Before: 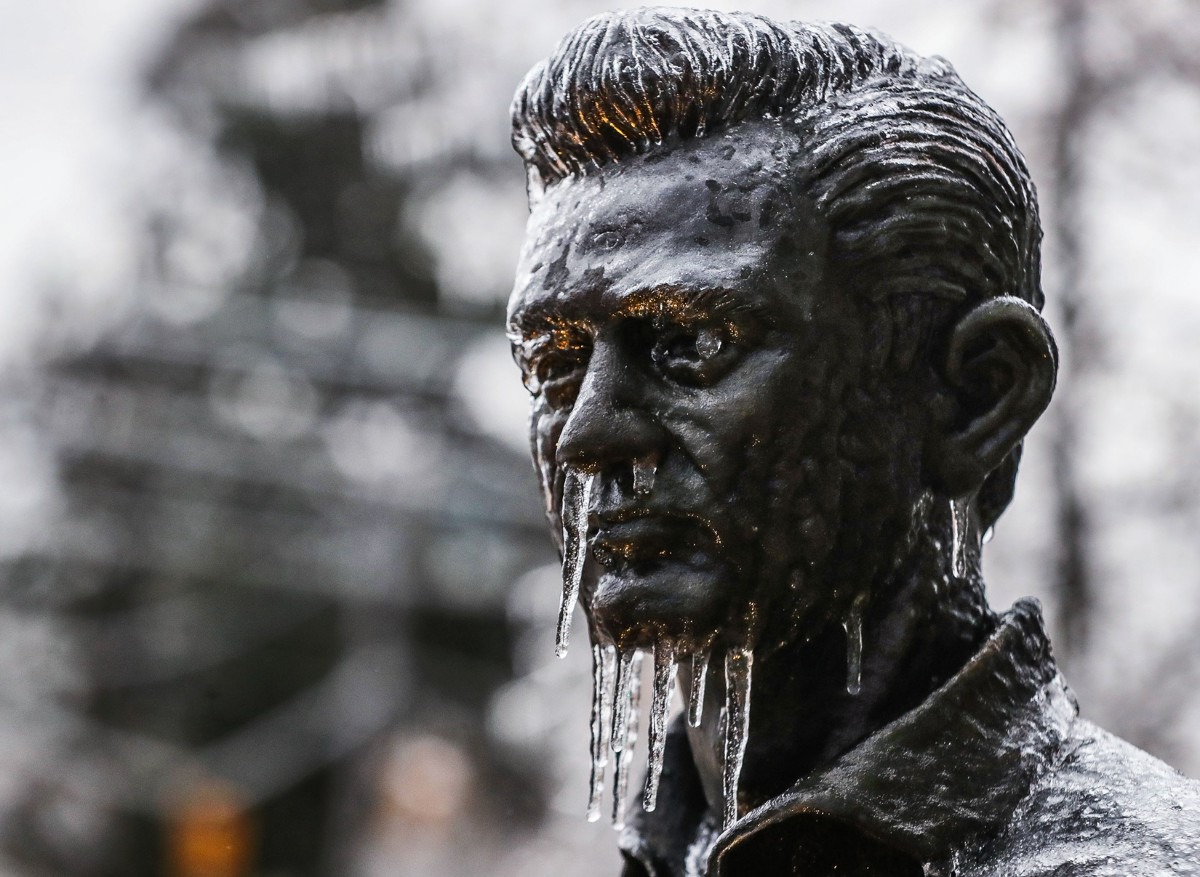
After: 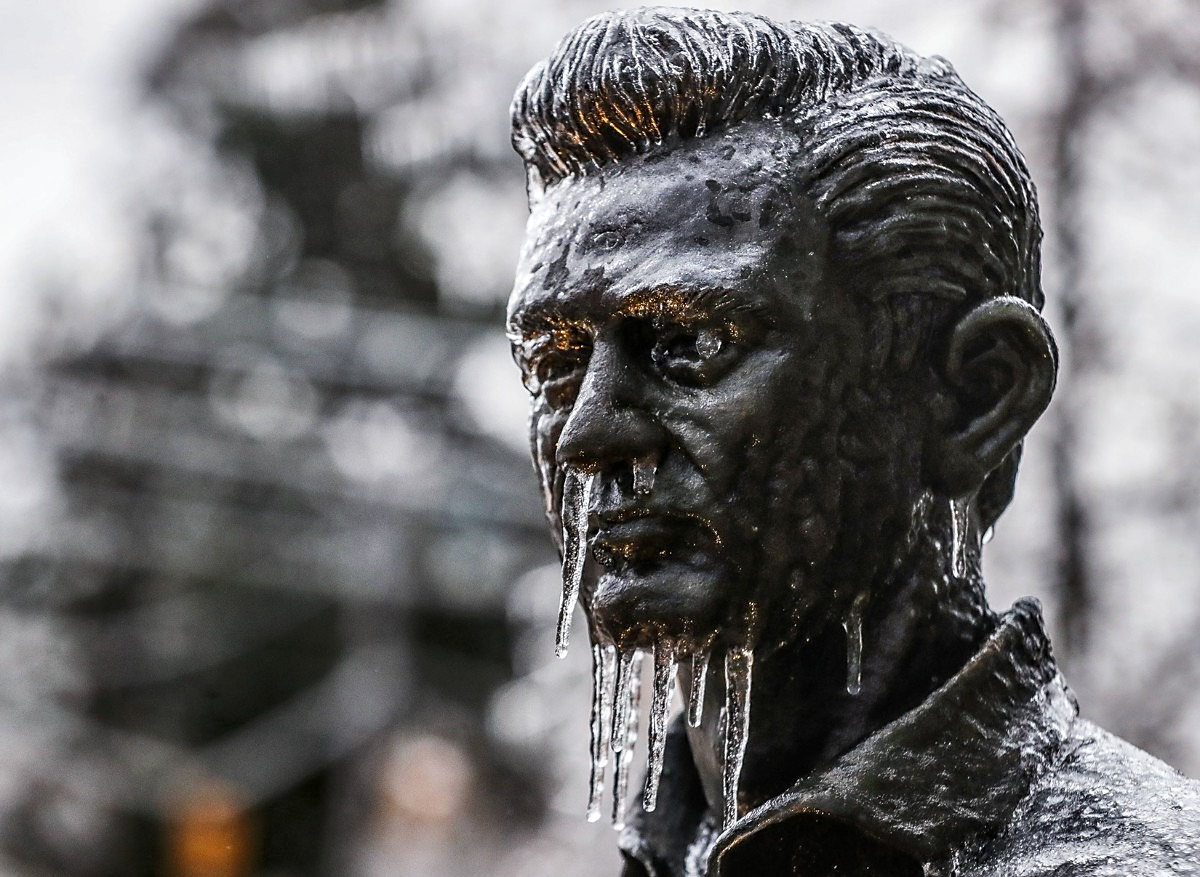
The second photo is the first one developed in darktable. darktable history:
sharpen: radius 1.811, amount 0.396, threshold 1.554
local contrast: detail 130%
